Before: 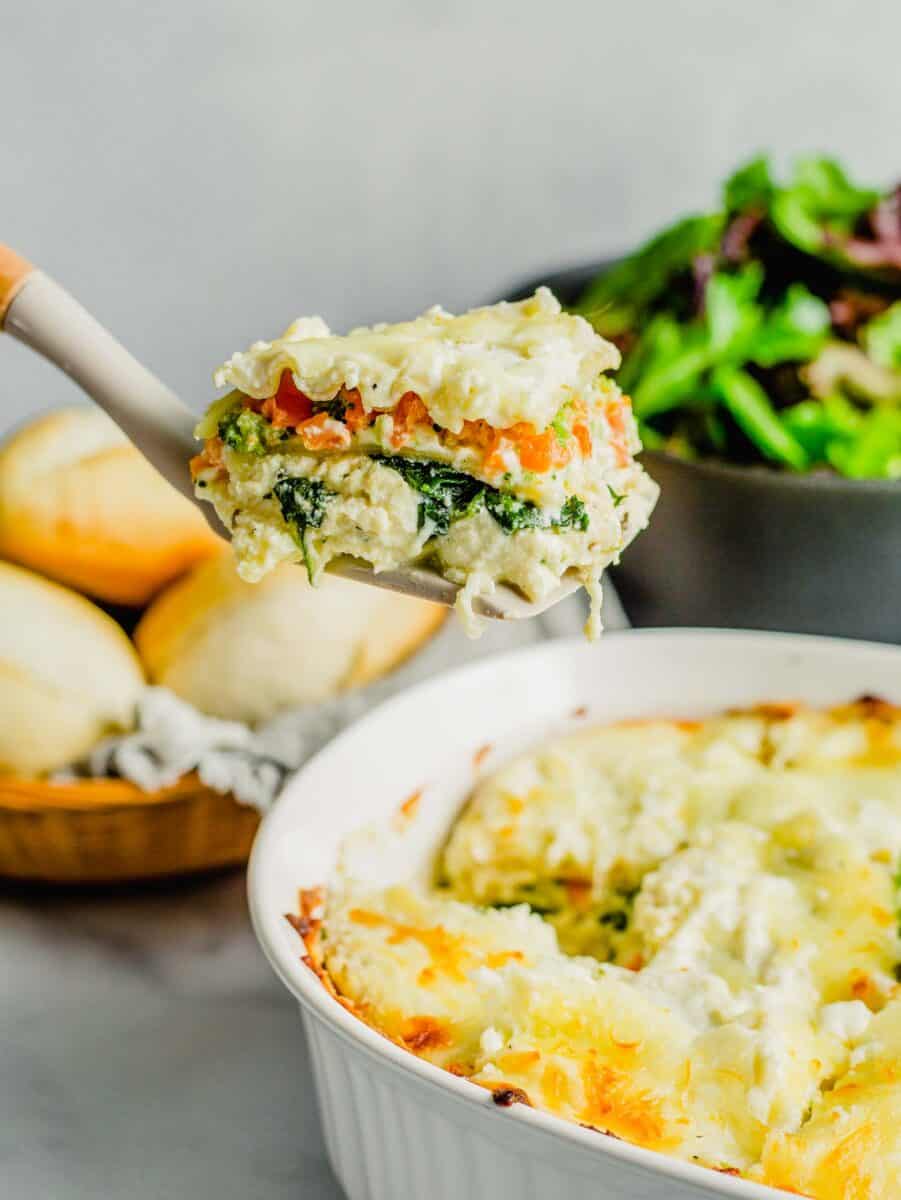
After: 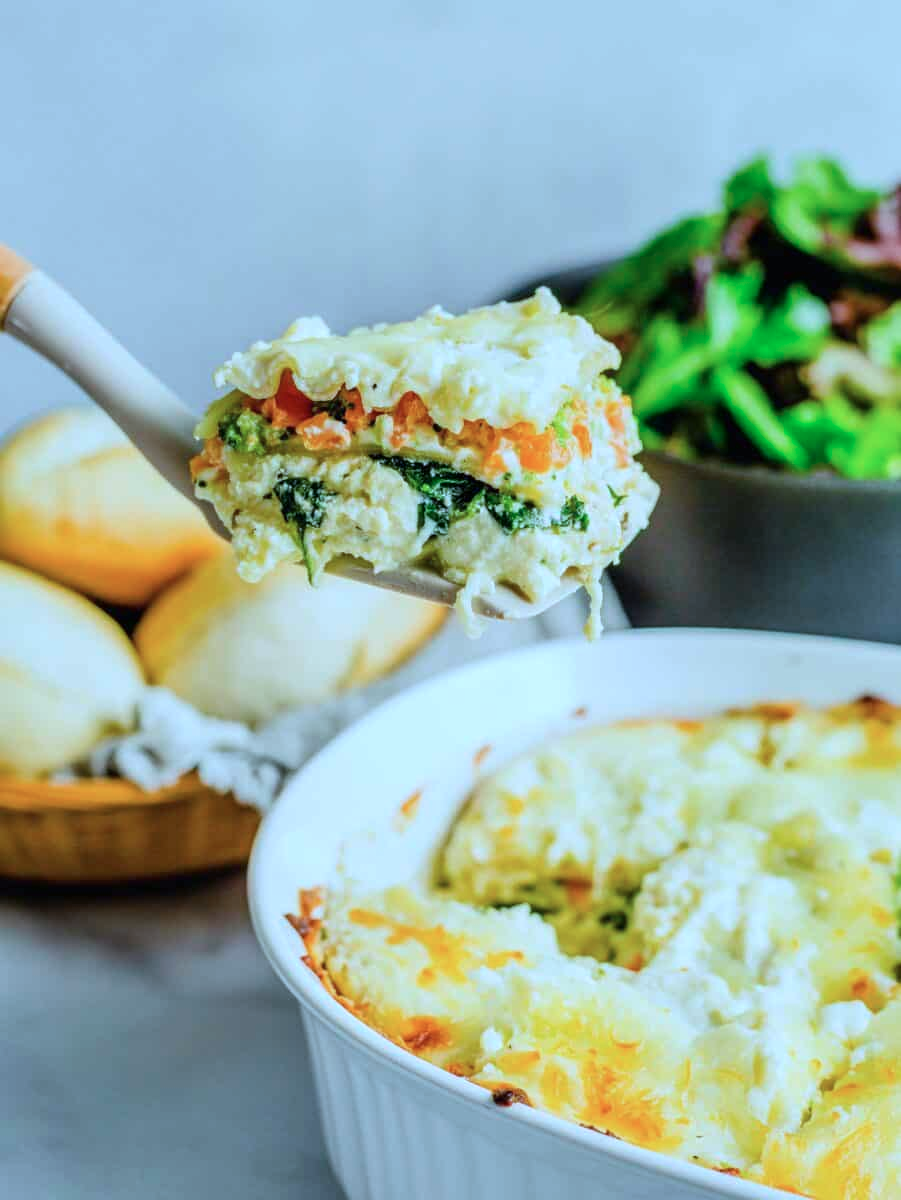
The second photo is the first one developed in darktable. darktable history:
color calibration: x 0.398, y 0.386, temperature 3662.64 K, saturation algorithm version 1 (2020)
